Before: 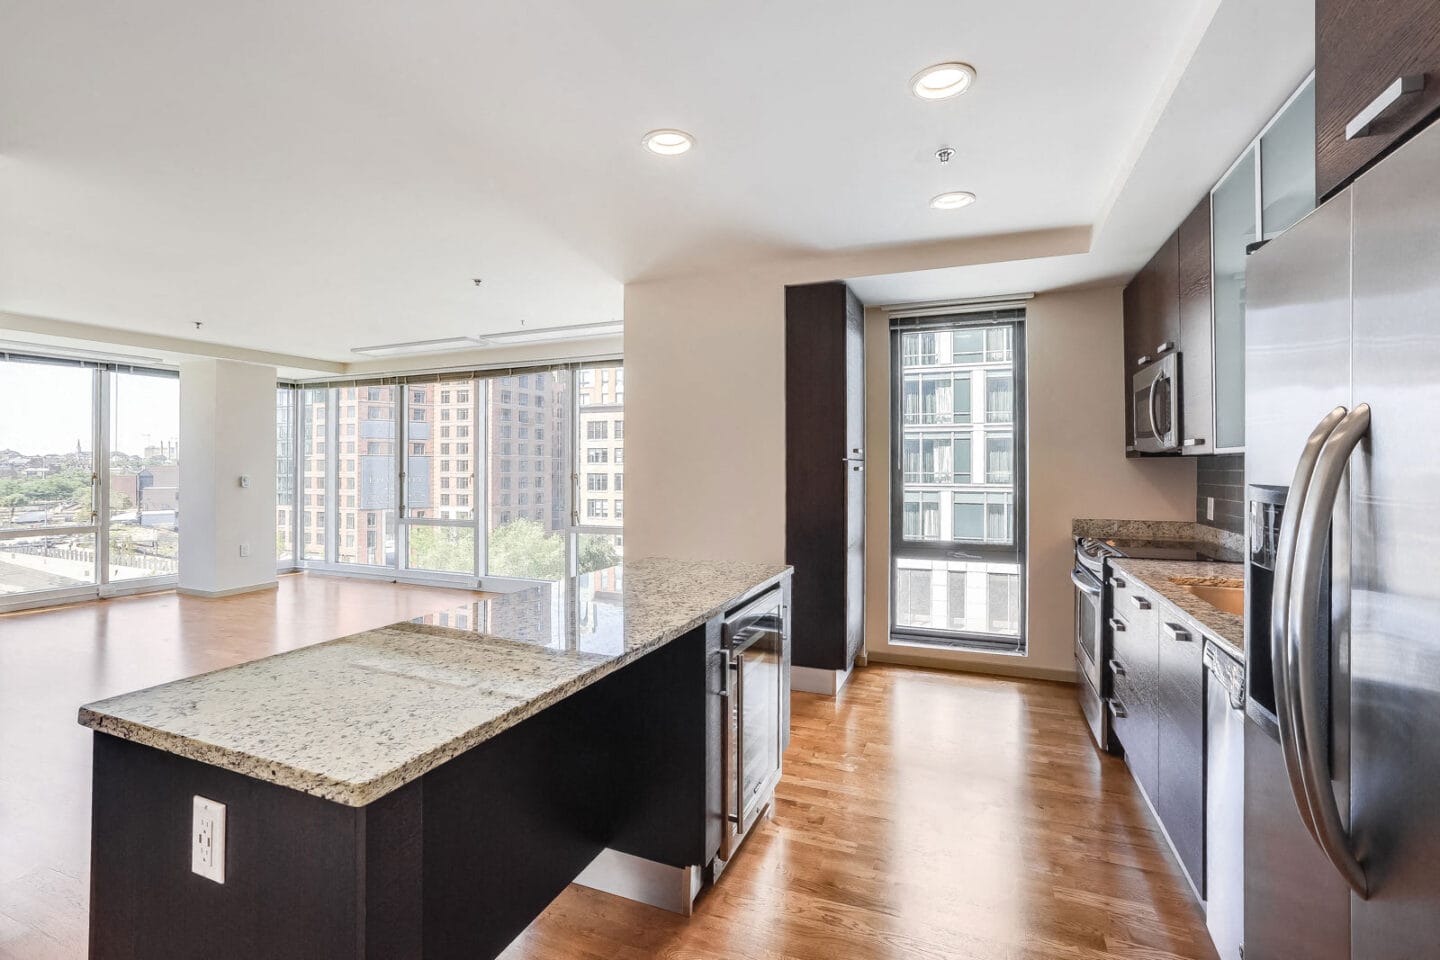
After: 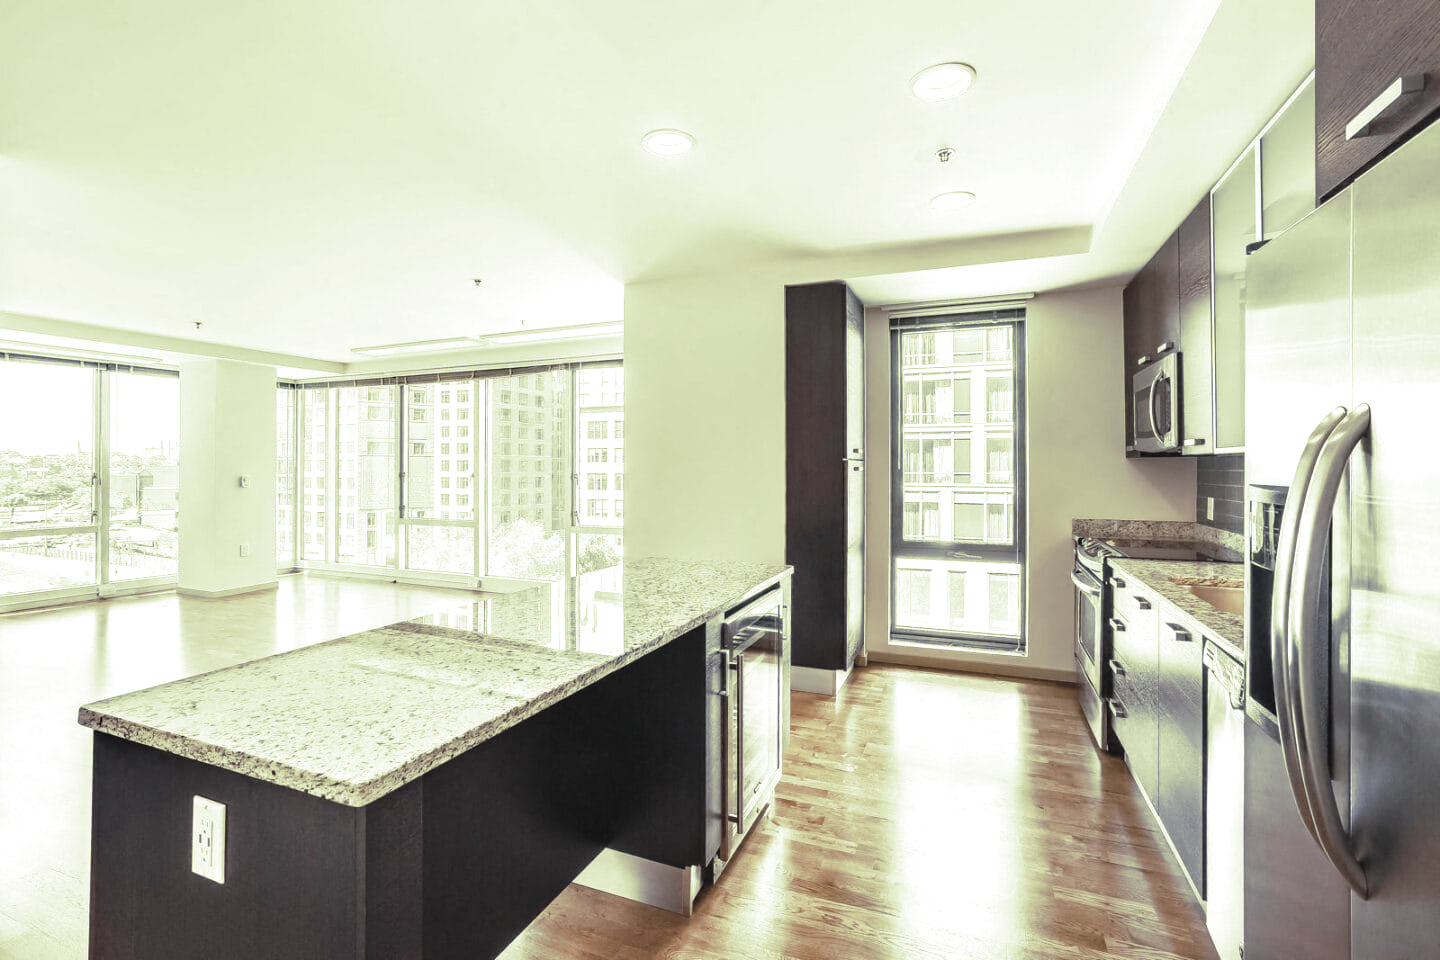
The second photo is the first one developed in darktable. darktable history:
split-toning: shadows › hue 290.82°, shadows › saturation 0.34, highlights › saturation 0.38, balance 0, compress 50%
contrast brightness saturation: brightness 0.18, saturation -0.5
color balance rgb: perceptual saturation grading › highlights -29.58%, perceptual saturation grading › mid-tones 29.47%, perceptual saturation grading › shadows 59.73%, perceptual brilliance grading › global brilliance -17.79%, perceptual brilliance grading › highlights 28.73%, global vibrance 15.44%
